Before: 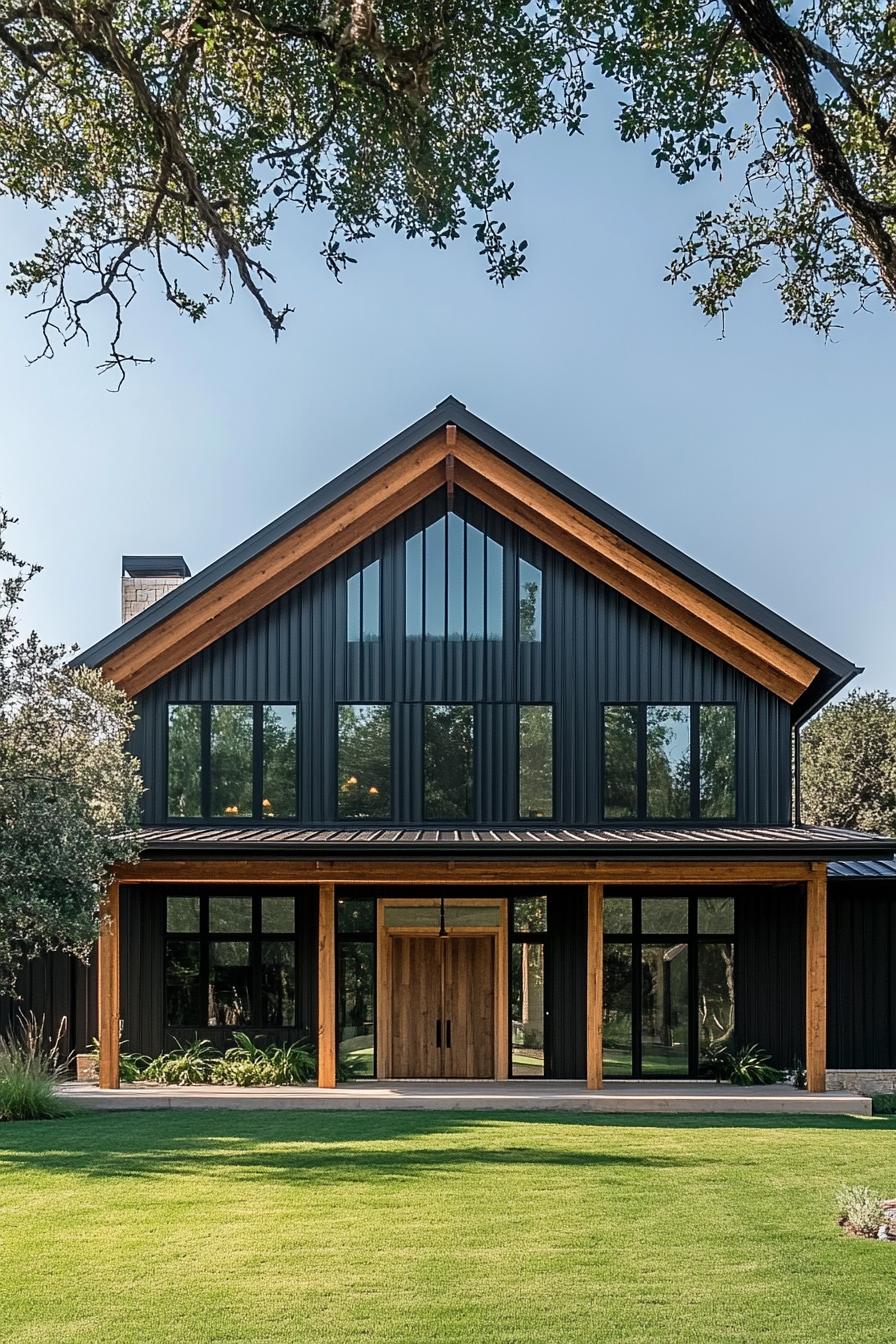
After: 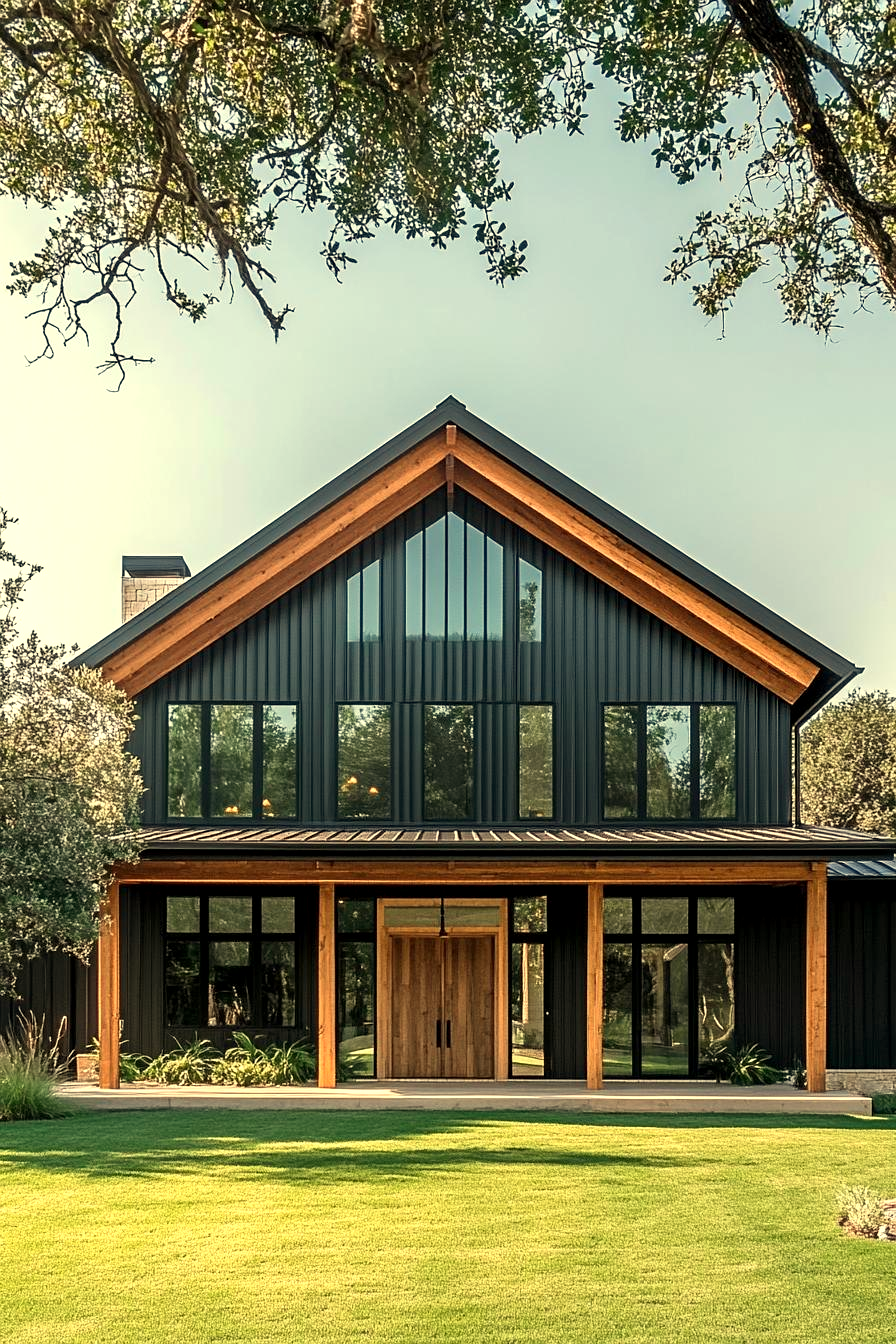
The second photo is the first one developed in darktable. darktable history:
exposure: black level correction 0.001, exposure 0.5 EV, compensate exposure bias true, compensate highlight preservation false
white balance: red 1.08, blue 0.791
local contrast: mode bilateral grid, contrast 100, coarseness 100, detail 108%, midtone range 0.2
